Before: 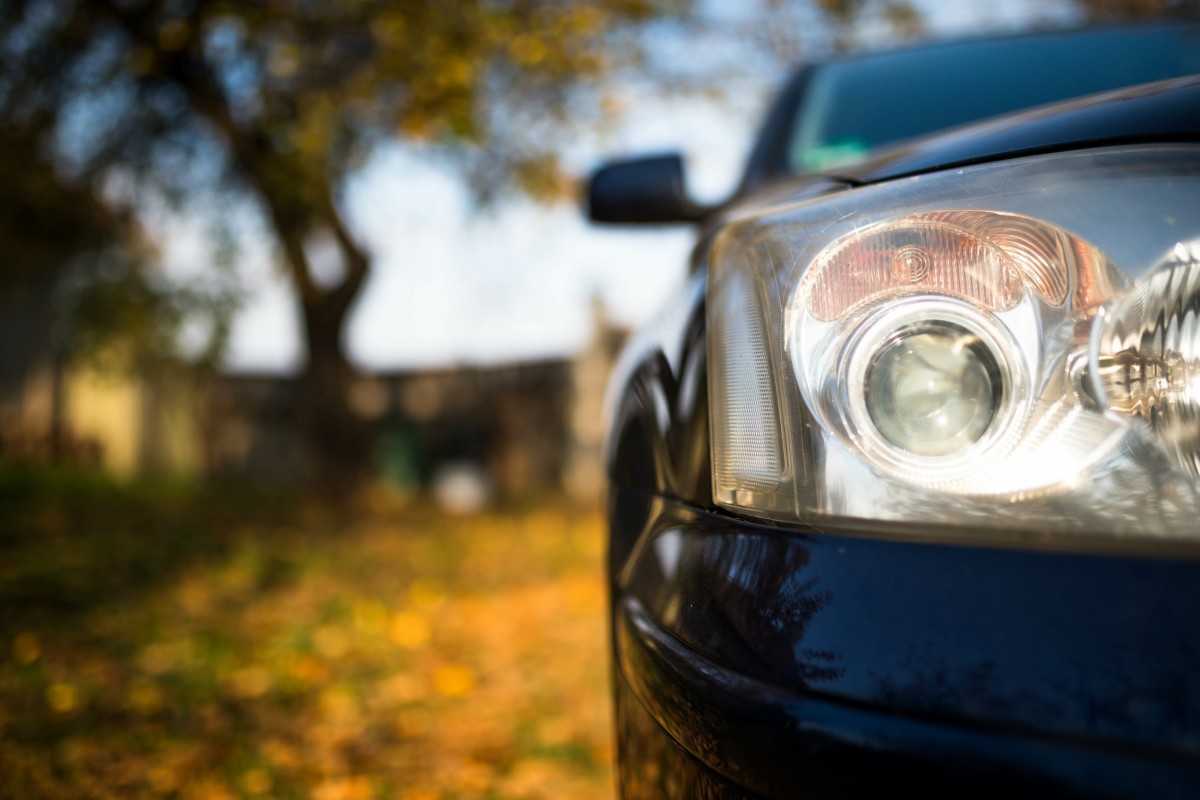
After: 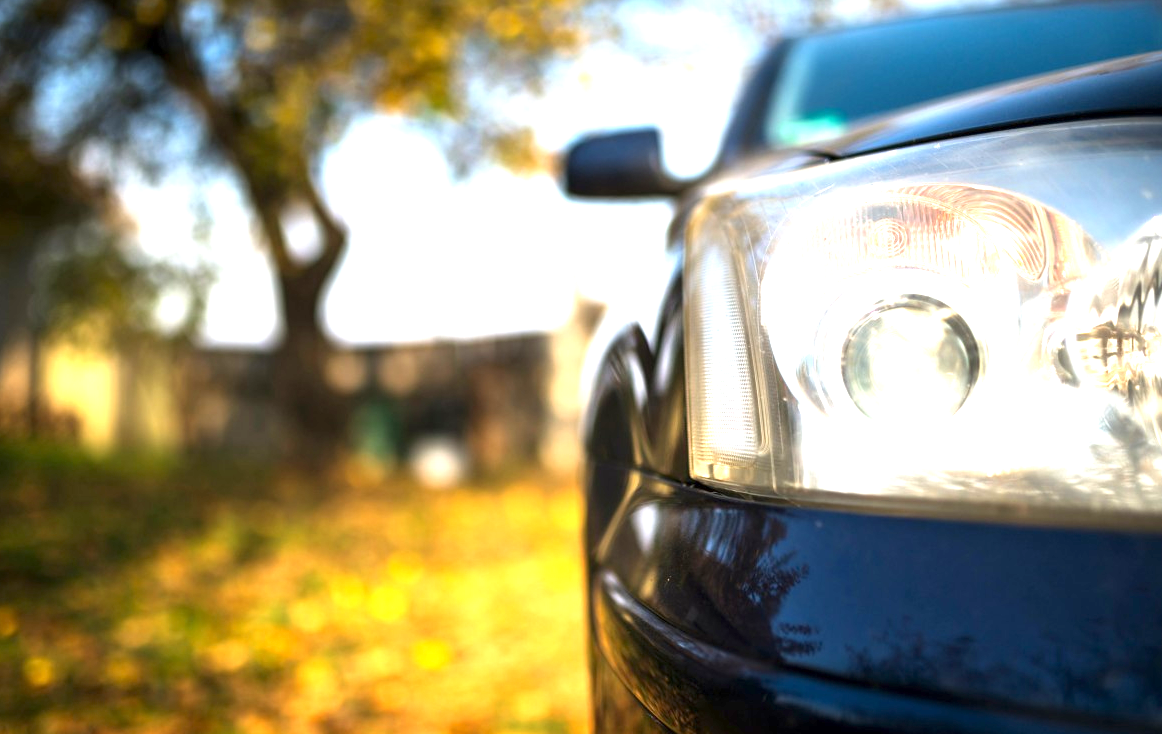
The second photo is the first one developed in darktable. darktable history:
crop: left 1.964%, top 3.251%, right 1.122%, bottom 4.933%
exposure: exposure 1.5 EV, compensate highlight preservation false
